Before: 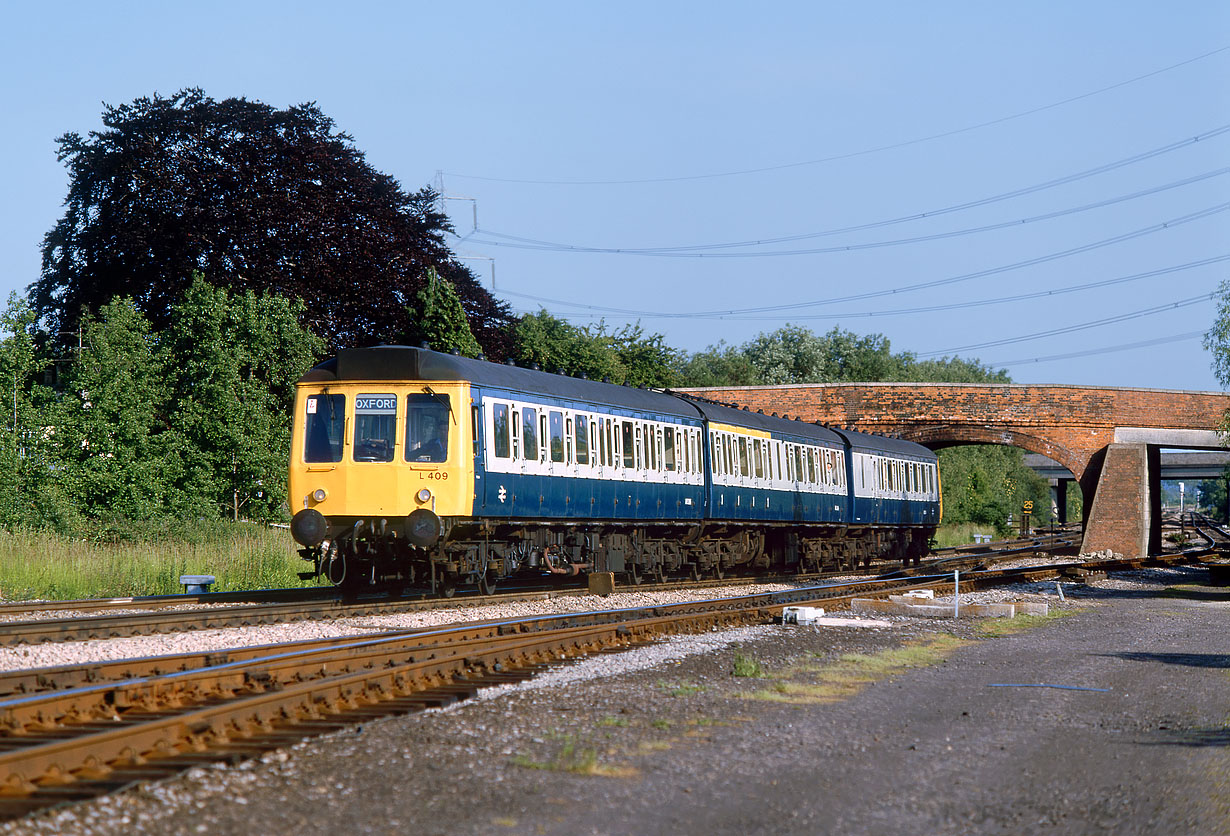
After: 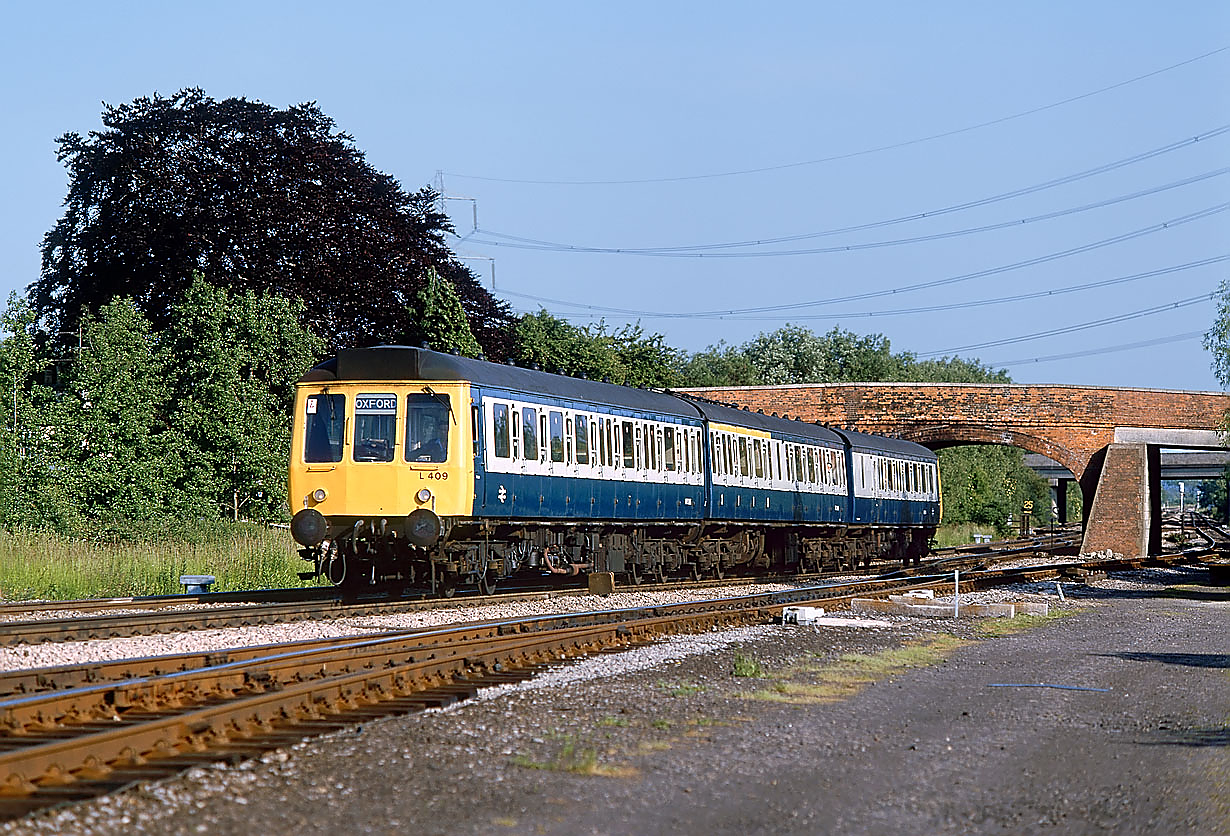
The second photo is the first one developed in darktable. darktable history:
sharpen: radius 1.361, amount 1.267, threshold 0.809
